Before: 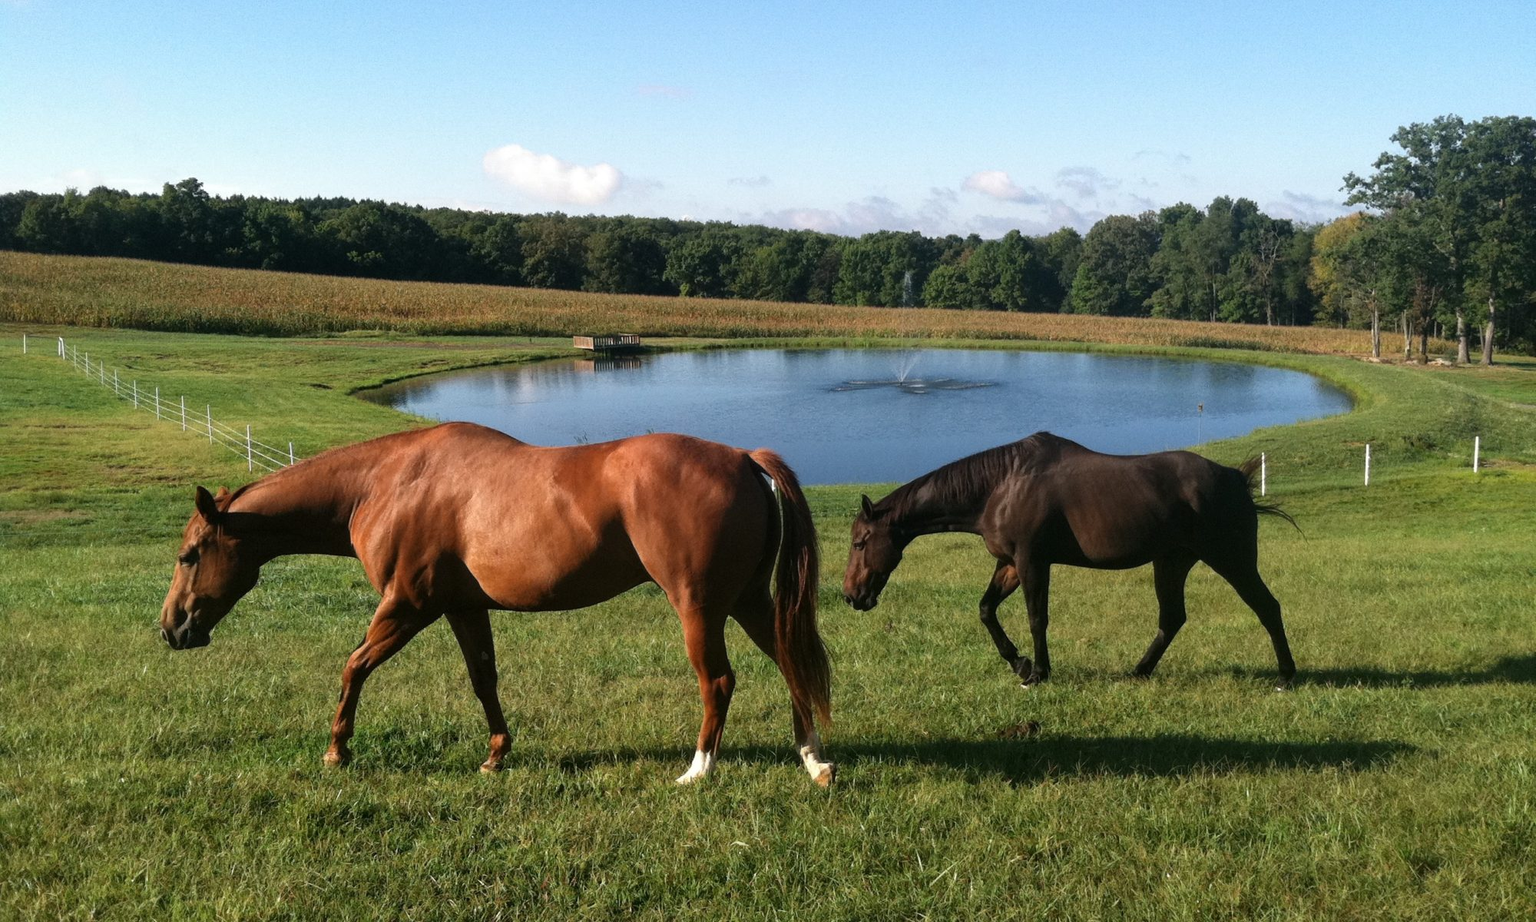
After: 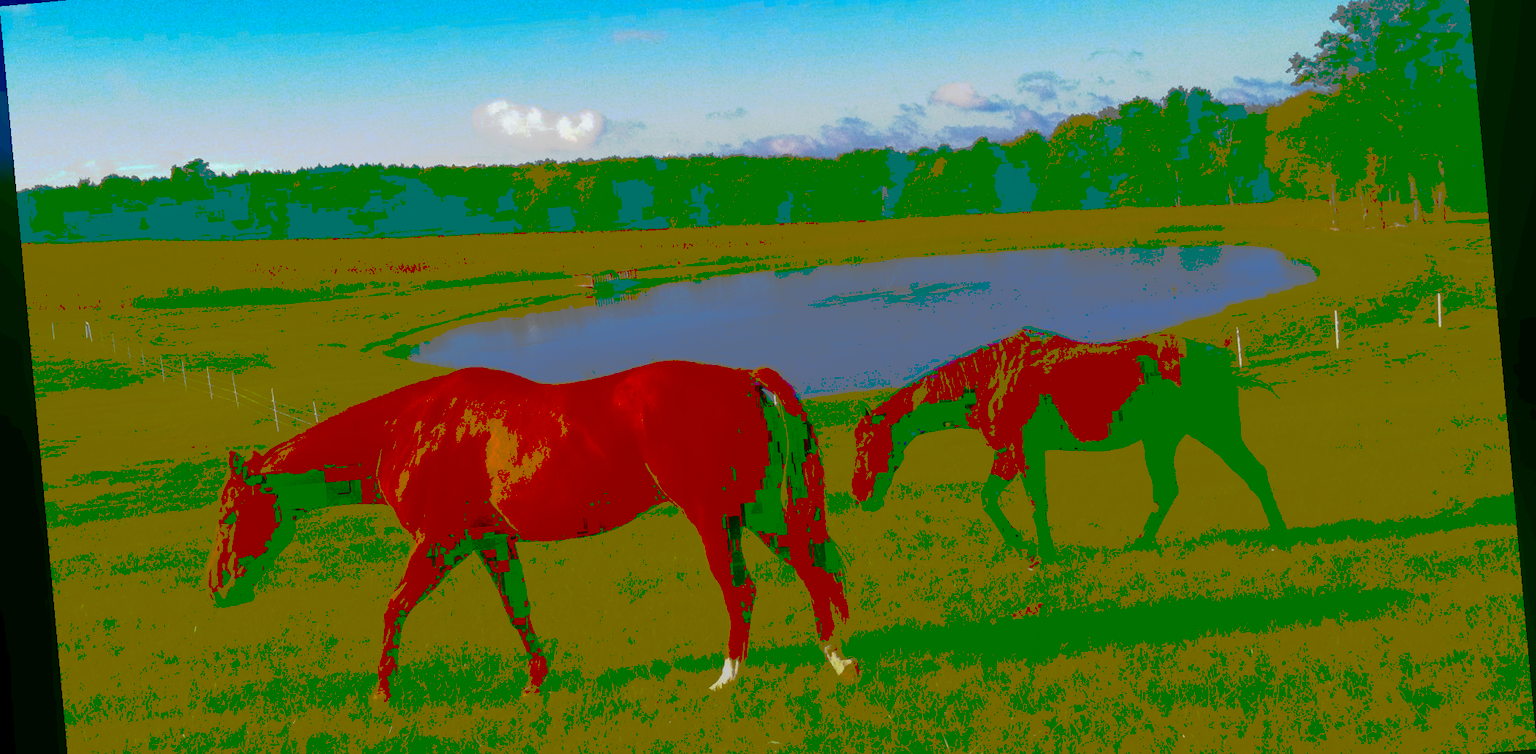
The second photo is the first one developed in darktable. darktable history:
color balance rgb: linear chroma grading › global chroma 15%, perceptual saturation grading › global saturation 30%
contrast brightness saturation: brightness -1, saturation 1
contrast equalizer: octaves 7, y [[0.6 ×6], [0.55 ×6], [0 ×6], [0 ×6], [0 ×6]], mix -0.3
tone curve: curves: ch0 [(0, 0) (0.003, 0.437) (0.011, 0.438) (0.025, 0.441) (0.044, 0.441) (0.069, 0.441) (0.1, 0.444) (0.136, 0.447) (0.177, 0.452) (0.224, 0.457) (0.277, 0.466) (0.335, 0.485) (0.399, 0.514) (0.468, 0.558) (0.543, 0.616) (0.623, 0.686) (0.709, 0.76) (0.801, 0.803) (0.898, 0.825) (1, 1)], preserve colors none
crop and rotate: top 12.5%, bottom 12.5%
rotate and perspective: rotation -5.2°, automatic cropping off
